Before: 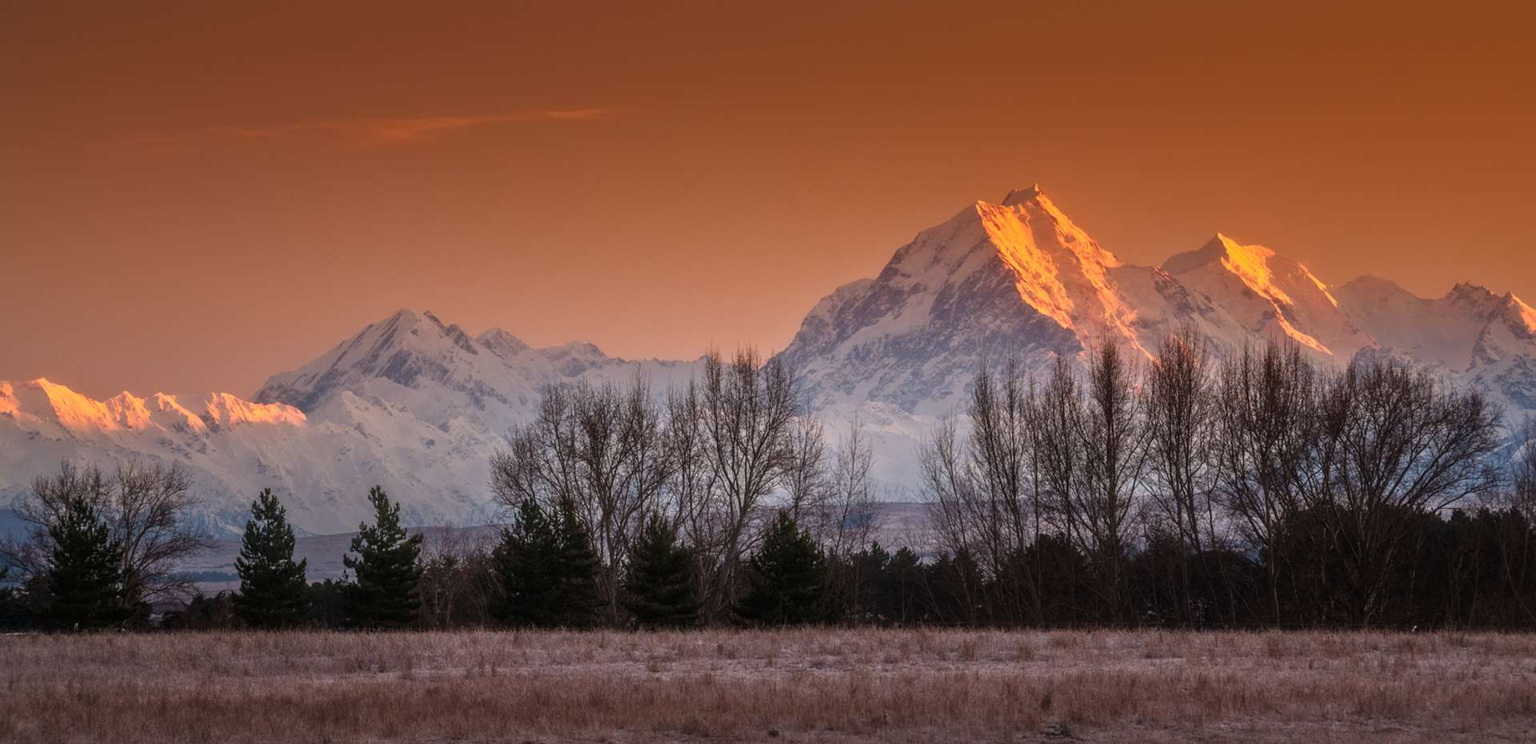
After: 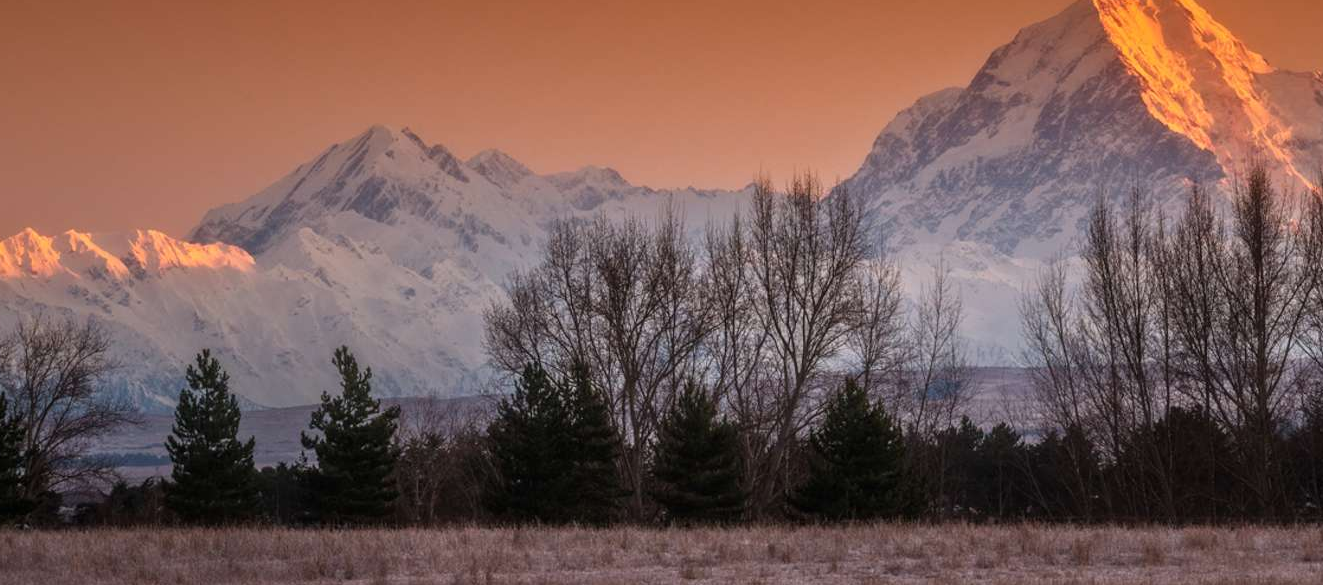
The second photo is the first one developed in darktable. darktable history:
crop: left 6.685%, top 28.17%, right 24.336%, bottom 8.835%
